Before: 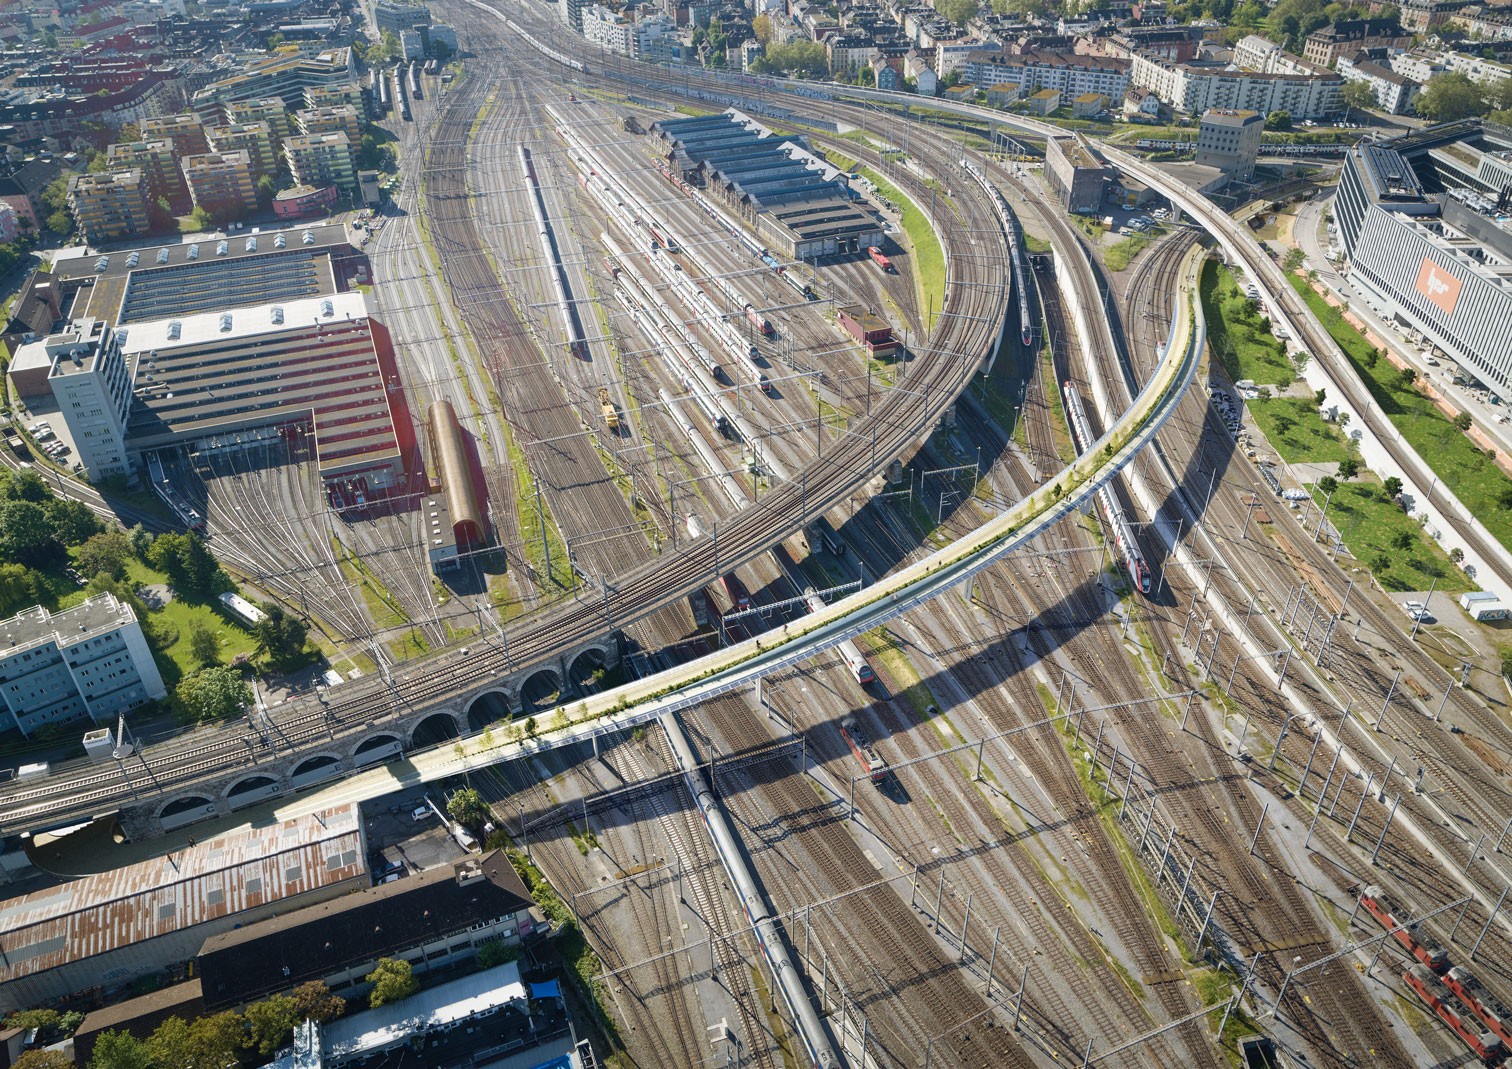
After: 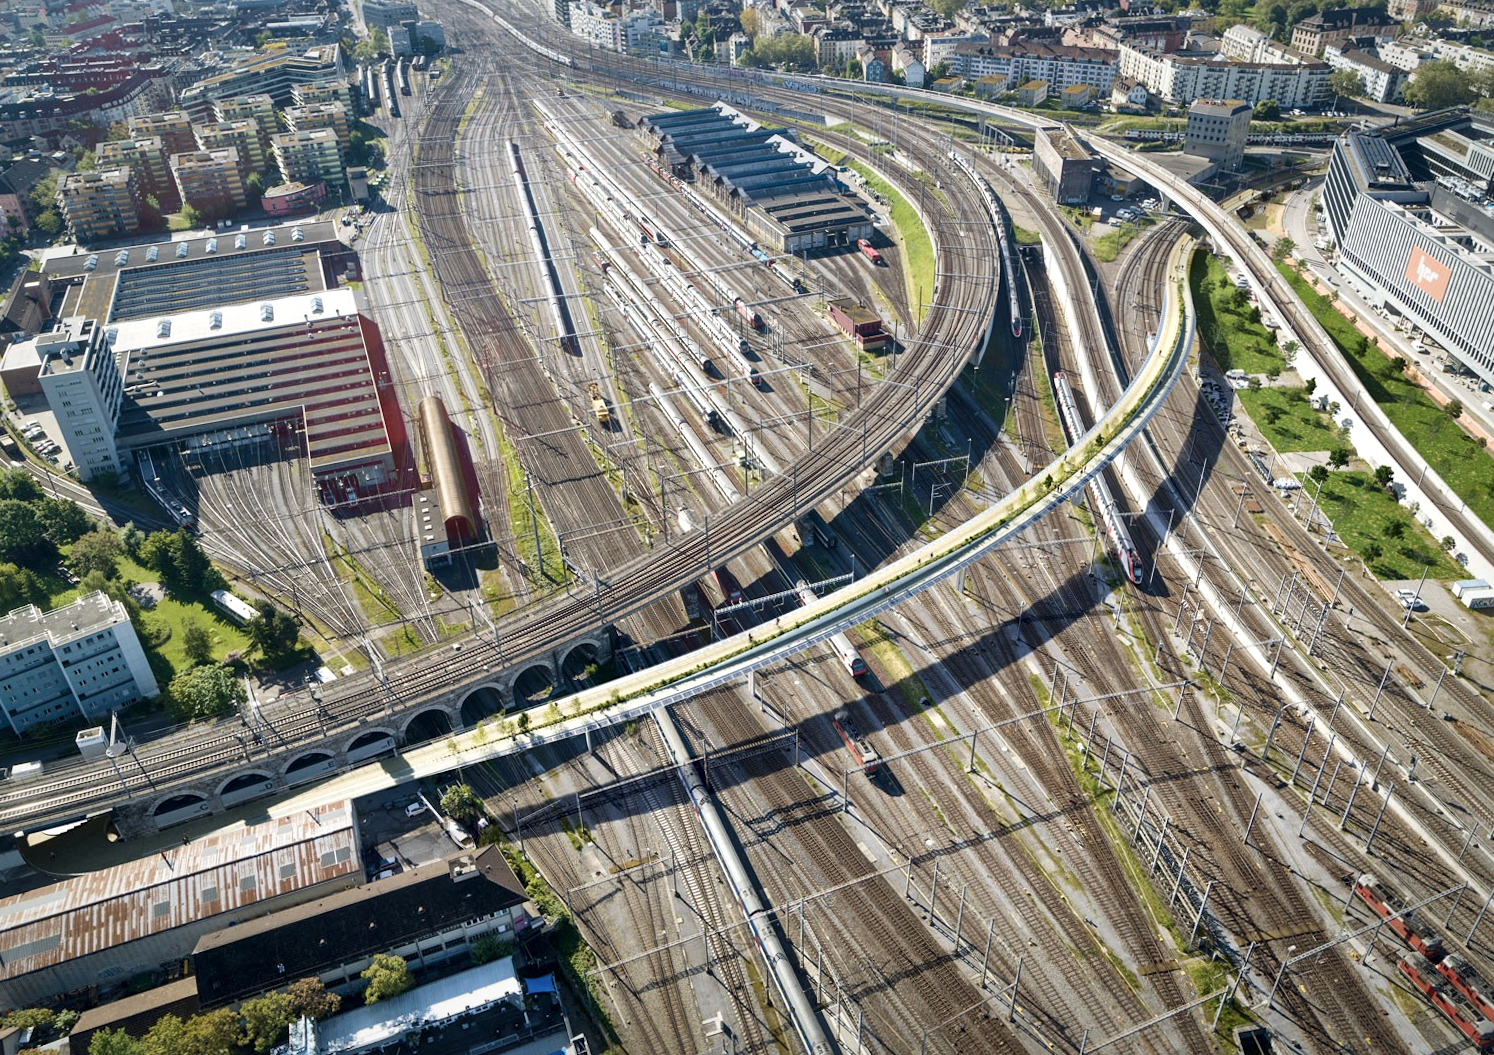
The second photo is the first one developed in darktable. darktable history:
shadows and highlights: shadows 52.34, highlights -28.23, soften with gaussian
local contrast: mode bilateral grid, contrast 50, coarseness 50, detail 150%, midtone range 0.2
rotate and perspective: rotation -0.45°, automatic cropping original format, crop left 0.008, crop right 0.992, crop top 0.012, crop bottom 0.988
